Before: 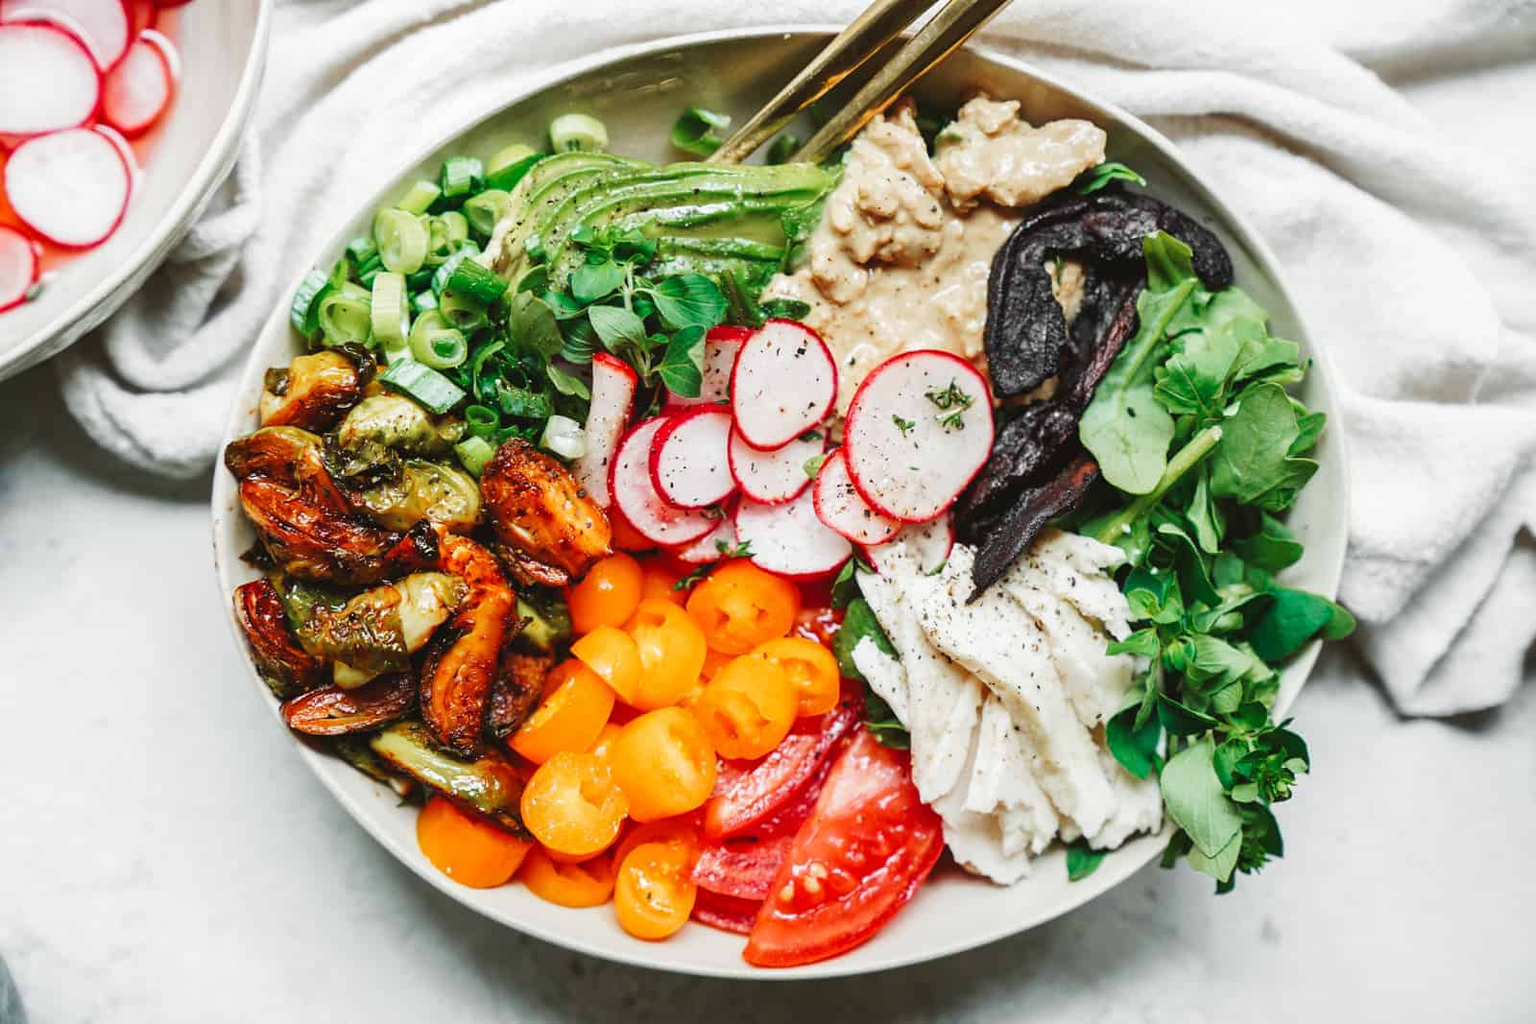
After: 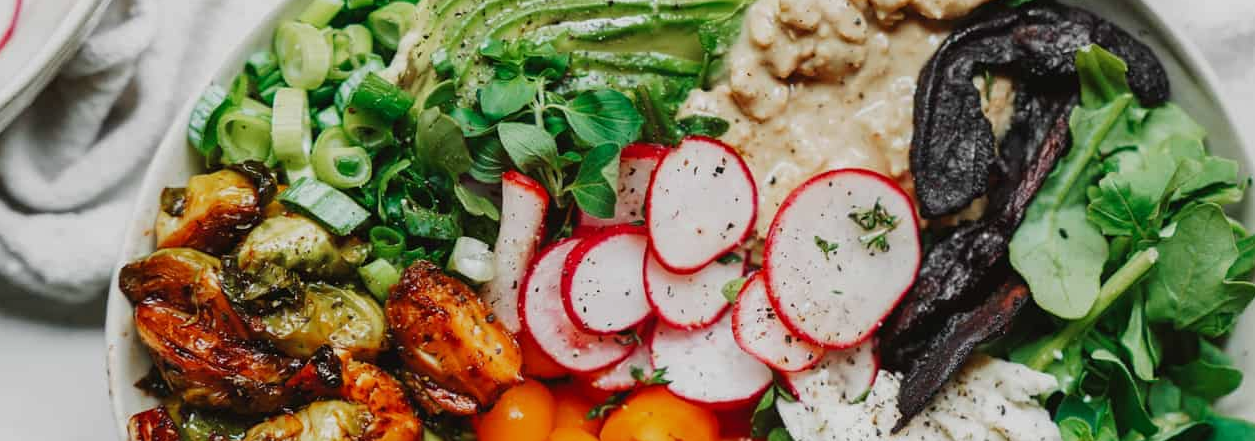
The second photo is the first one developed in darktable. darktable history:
exposure: exposure -0.447 EV, compensate exposure bias true, compensate highlight preservation false
crop: left 7.218%, top 18.396%, right 14.303%, bottom 40.264%
